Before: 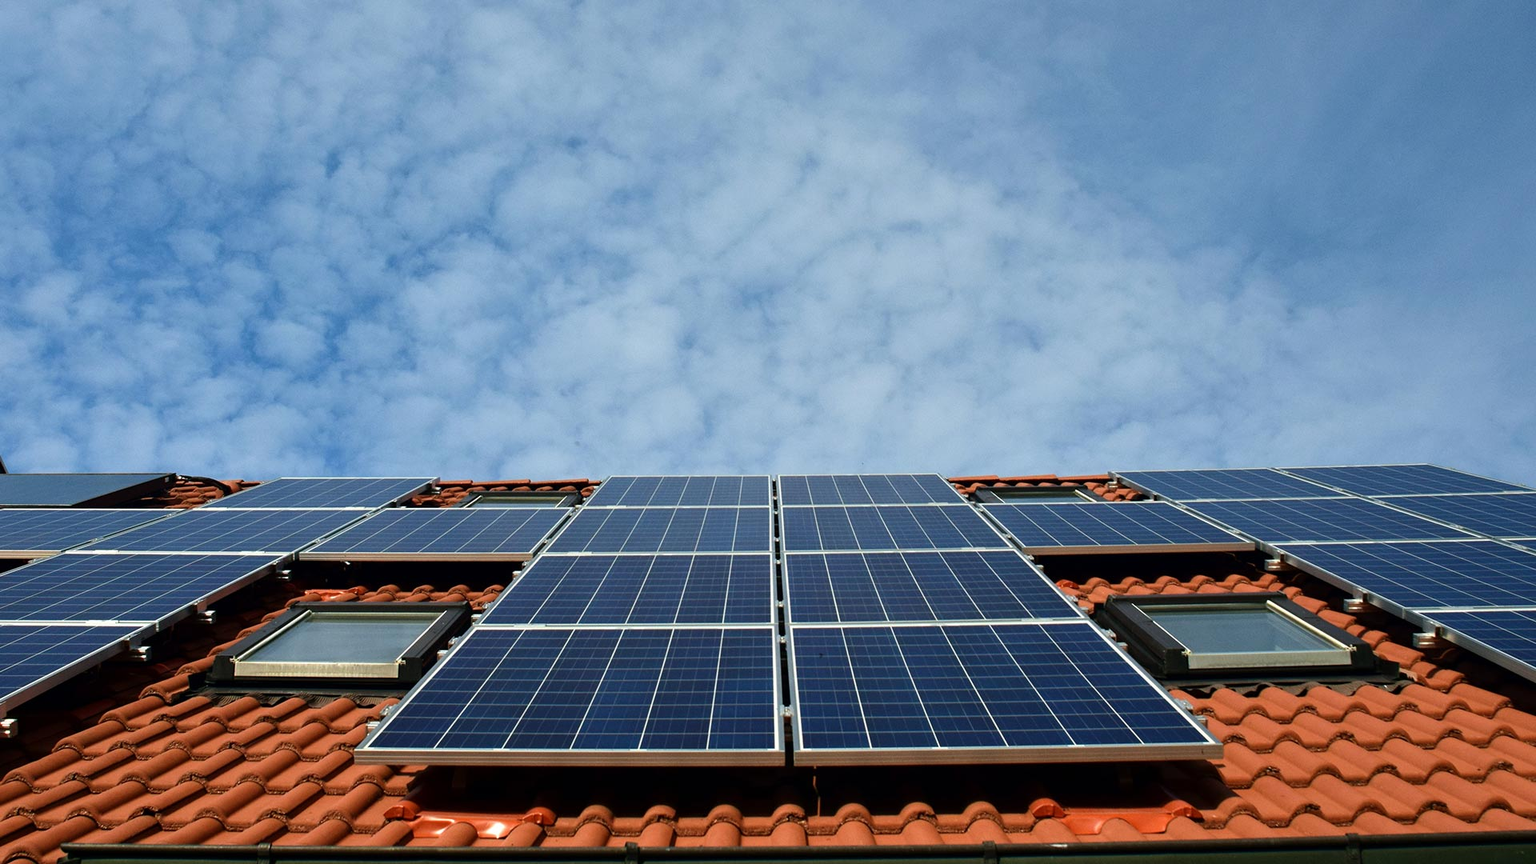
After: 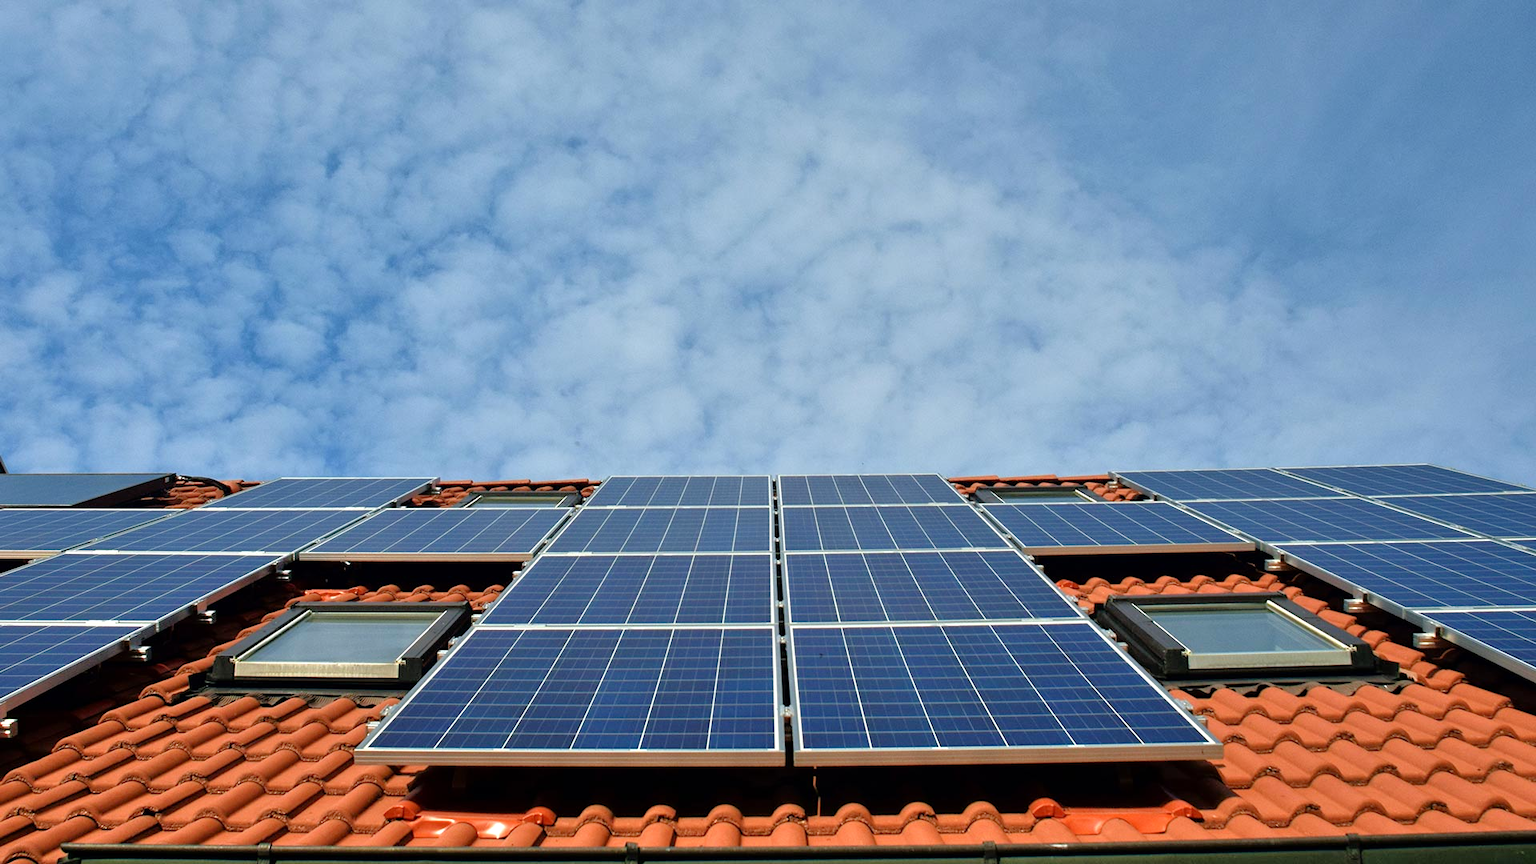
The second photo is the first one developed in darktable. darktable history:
tone equalizer: -7 EV 0.143 EV, -6 EV 0.618 EV, -5 EV 1.11 EV, -4 EV 1.32 EV, -3 EV 1.12 EV, -2 EV 0.6 EV, -1 EV 0.168 EV
